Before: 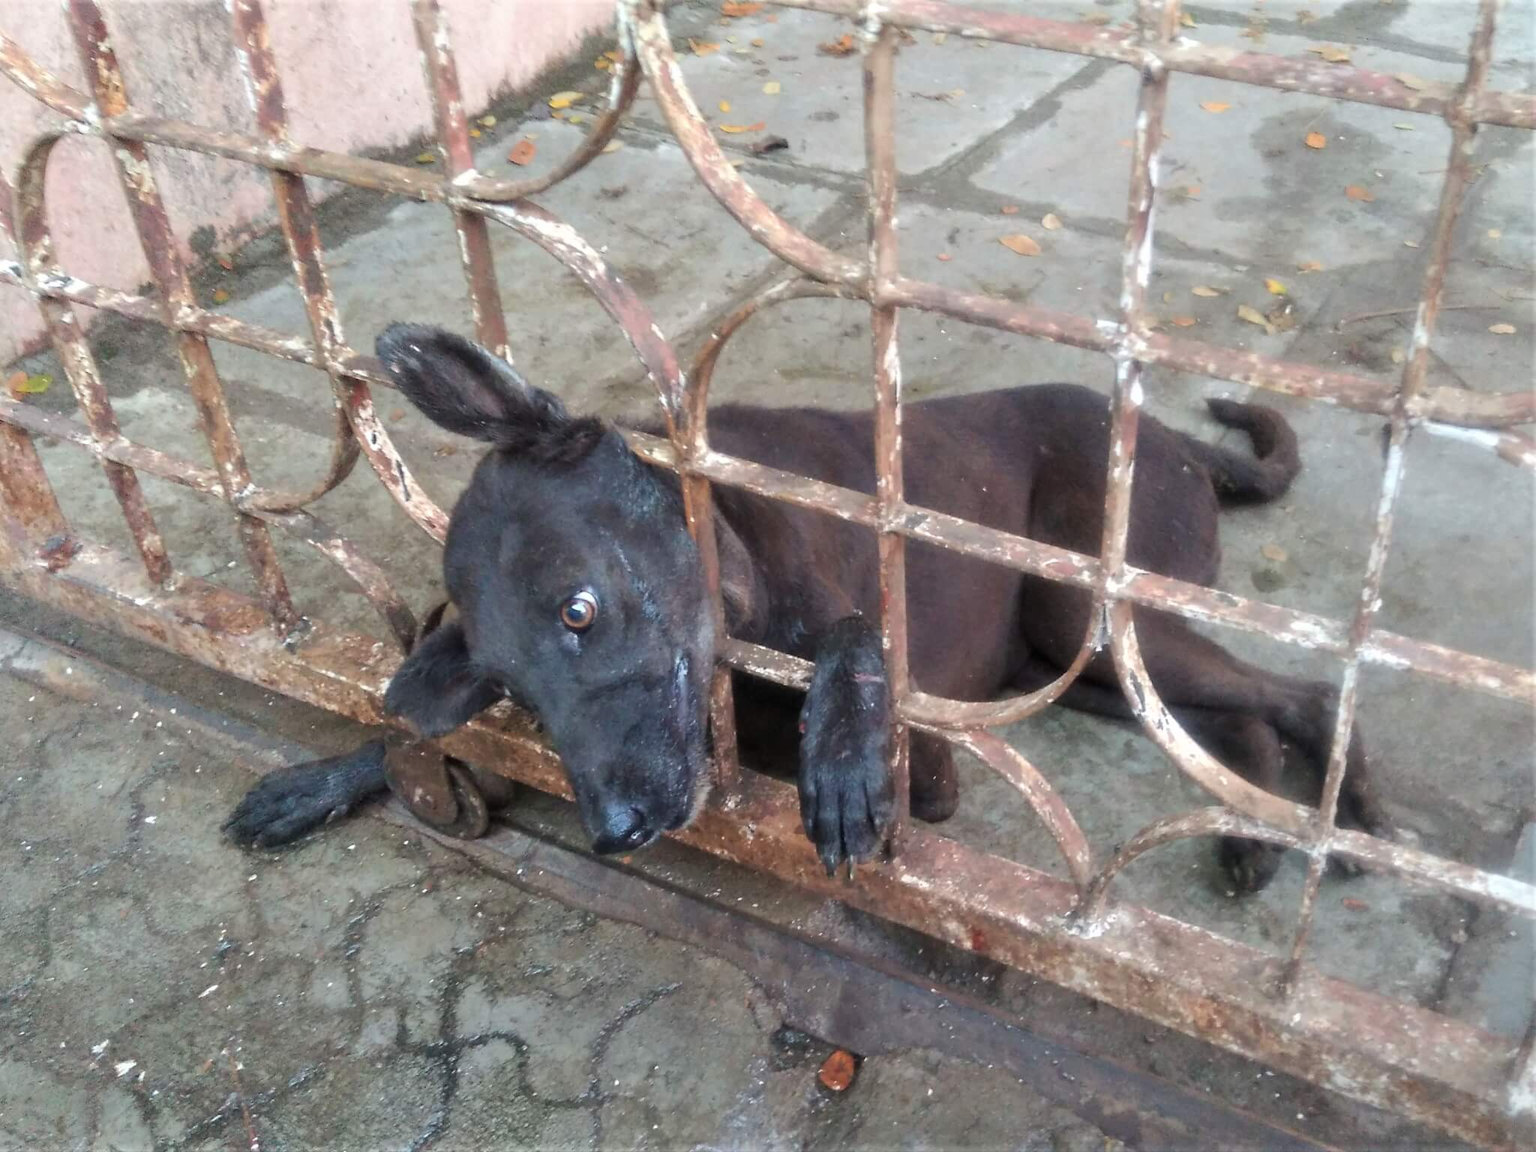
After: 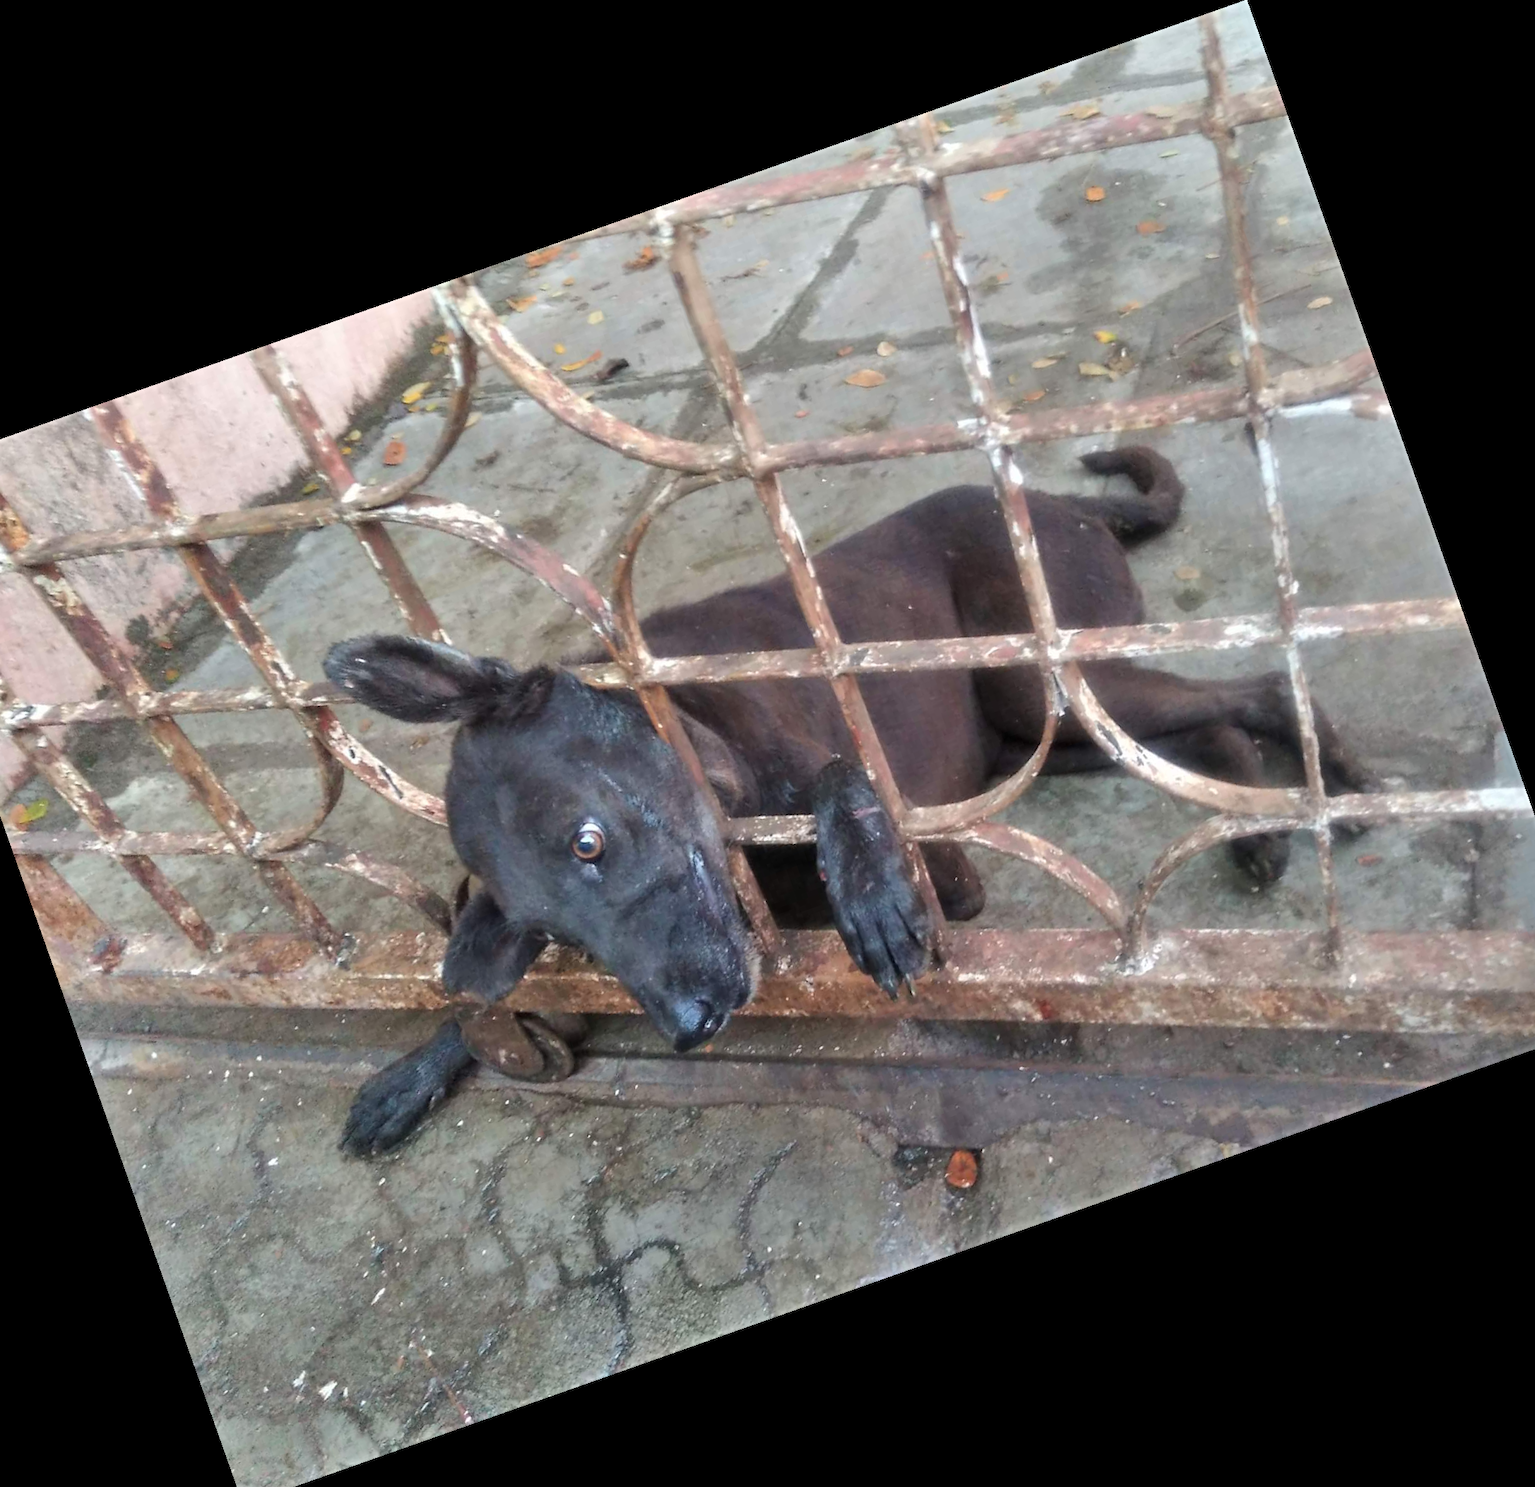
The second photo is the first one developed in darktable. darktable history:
shadows and highlights: soften with gaussian
crop and rotate: angle 19.43°, left 6.812%, right 4.125%, bottom 1.087%
